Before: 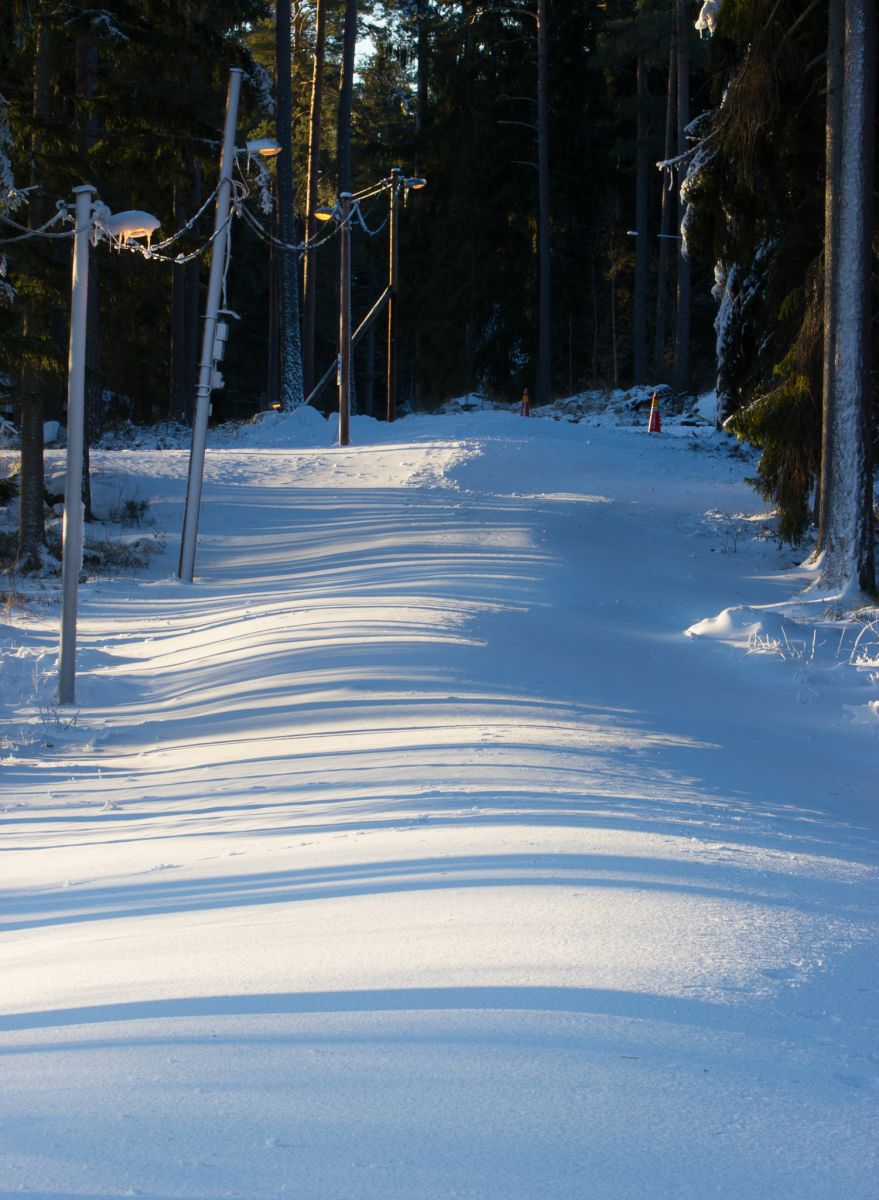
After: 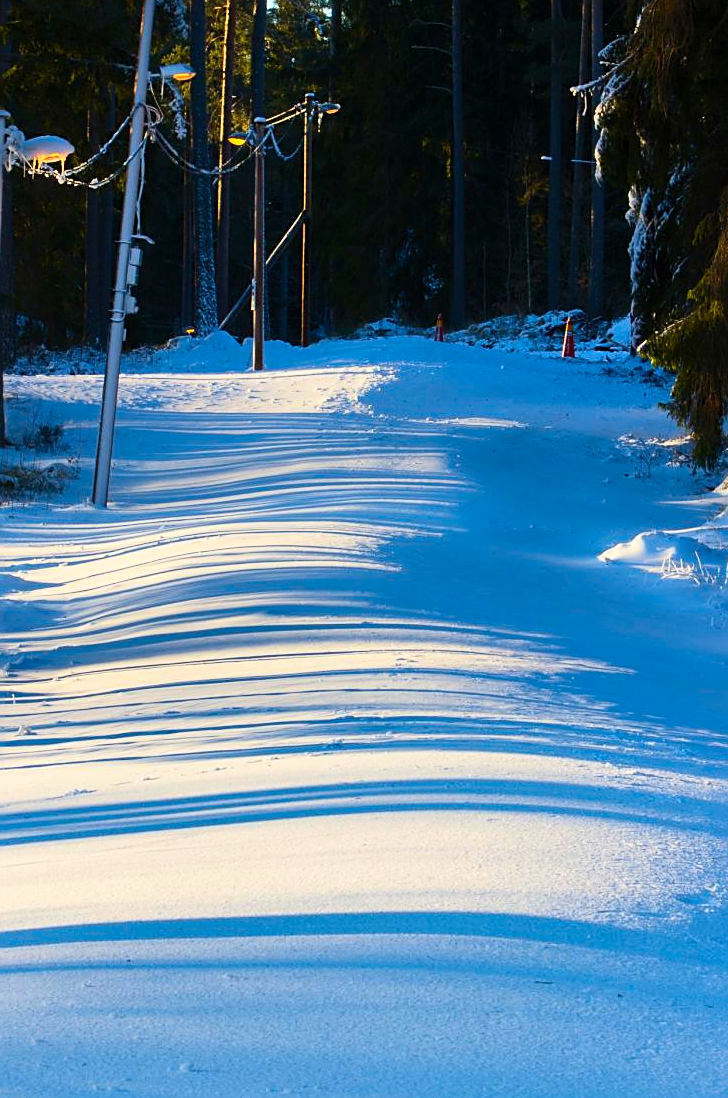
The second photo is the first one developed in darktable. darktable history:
shadows and highlights: radius 105.84, shadows 23.23, highlights -58.93, low approximation 0.01, soften with gaussian
sharpen: on, module defaults
color balance rgb: linear chroma grading › global chroma 1.556%, linear chroma grading › mid-tones -1.229%, perceptual saturation grading › global saturation 14.768%, global vibrance 24.371%
contrast brightness saturation: contrast 0.226, brightness 0.099, saturation 0.289
crop: left 9.832%, top 6.256%, right 7.261%, bottom 2.215%
